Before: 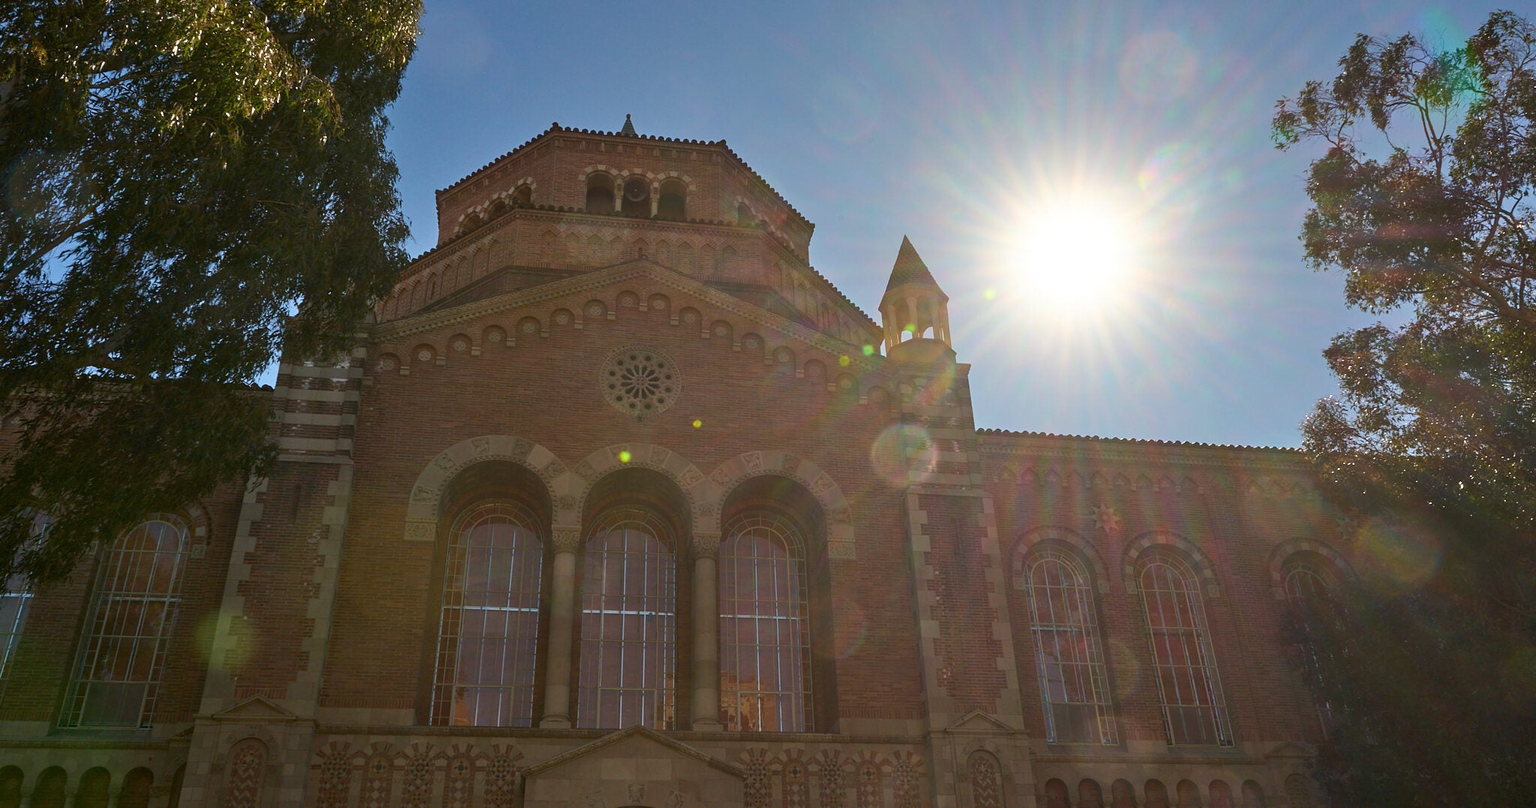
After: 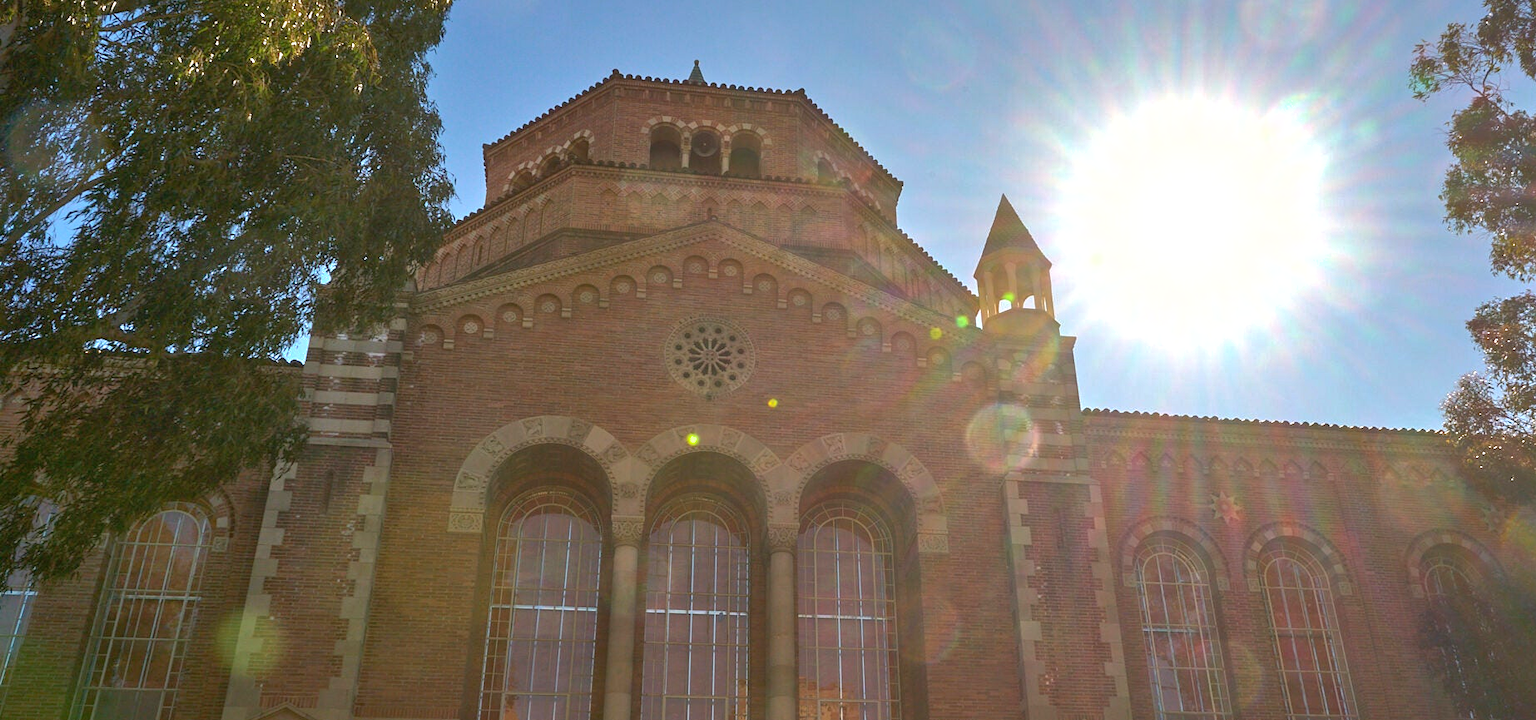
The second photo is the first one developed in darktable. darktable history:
shadows and highlights: on, module defaults
exposure: exposure 0.752 EV, compensate highlight preservation false
crop: top 7.496%, right 9.742%, bottom 11.943%
